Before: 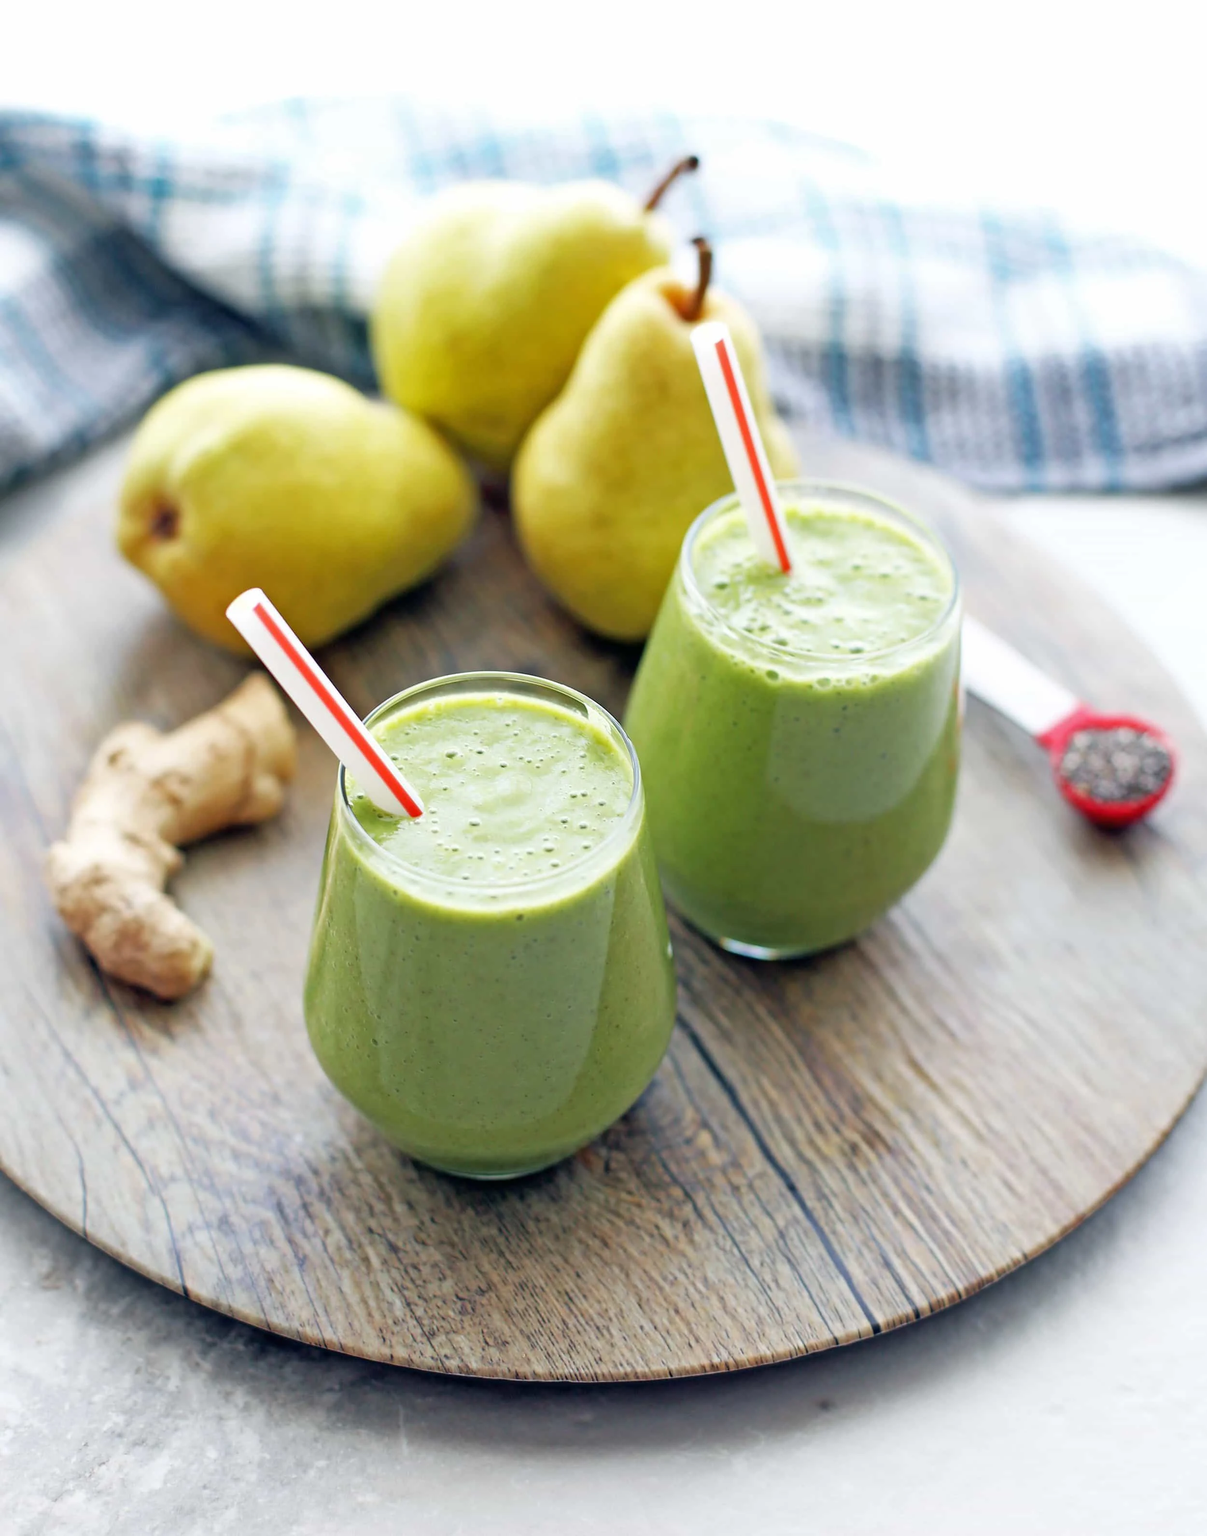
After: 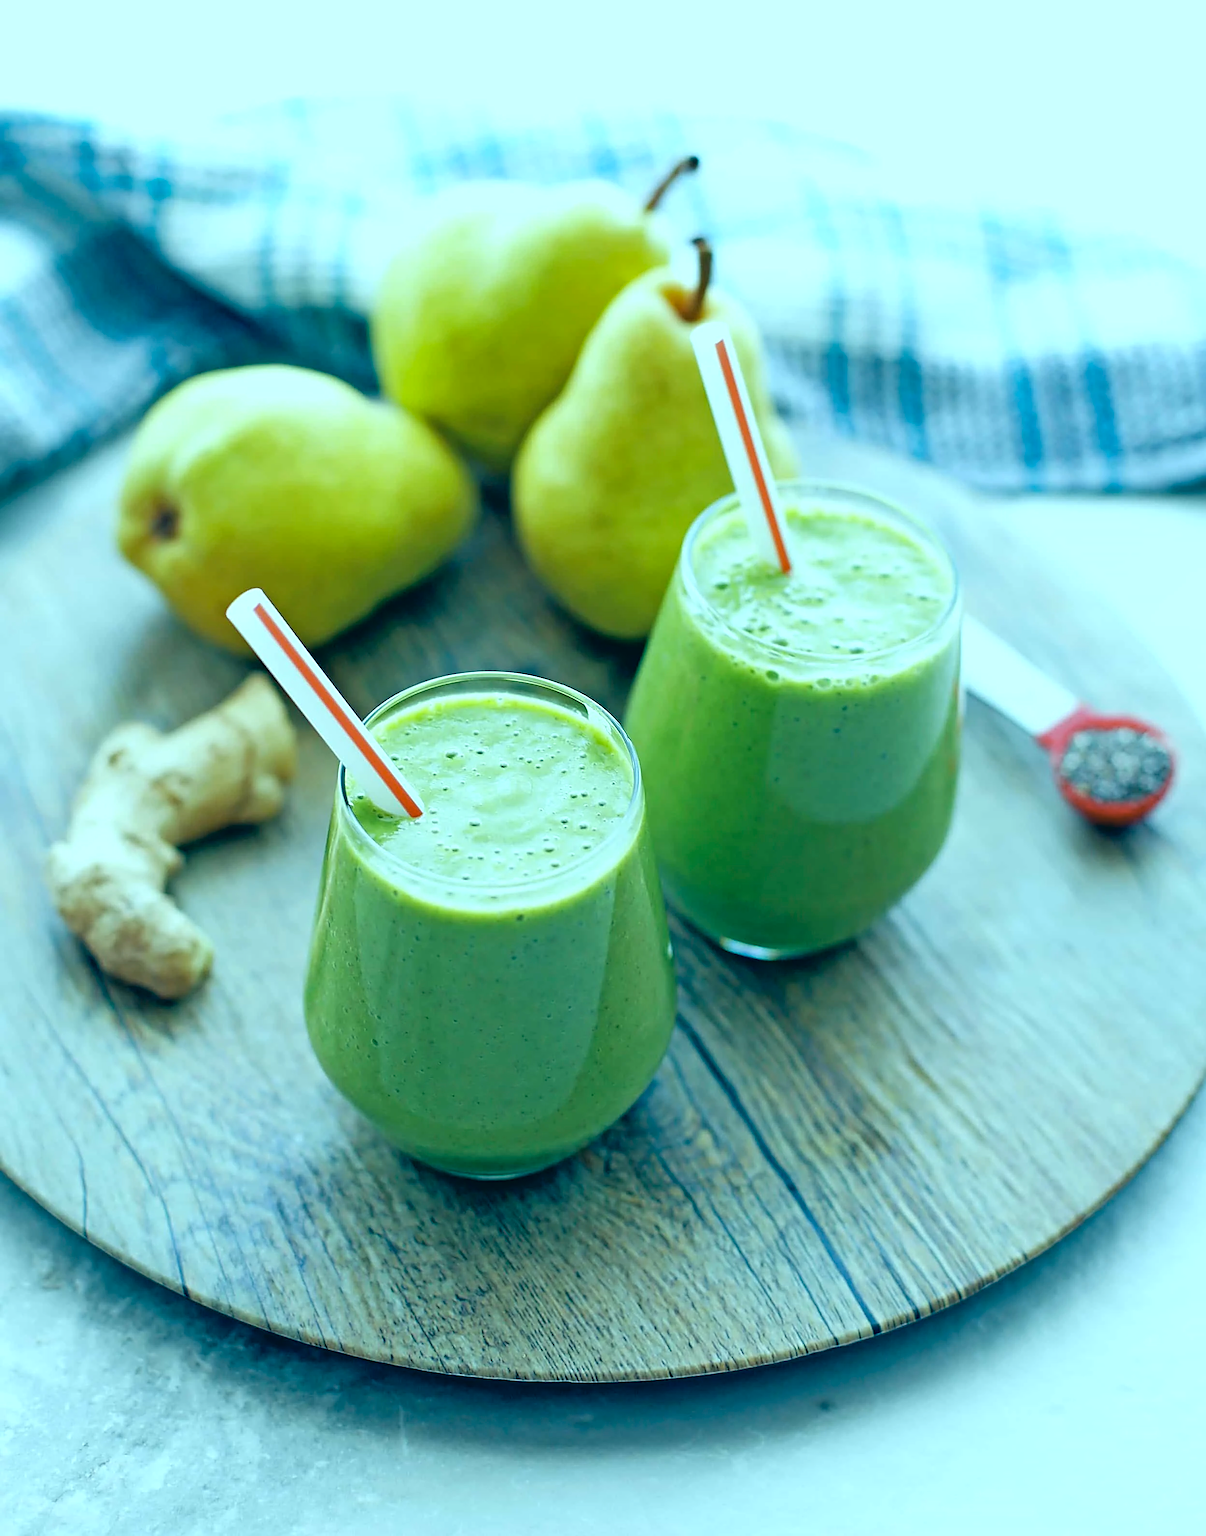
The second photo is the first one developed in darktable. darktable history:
sharpen: radius 2.543, amount 0.636
tone equalizer: on, module defaults
white balance: red 0.948, green 1.02, blue 1.176
color correction: highlights a* -20.08, highlights b* 9.8, shadows a* -20.4, shadows b* -10.76
